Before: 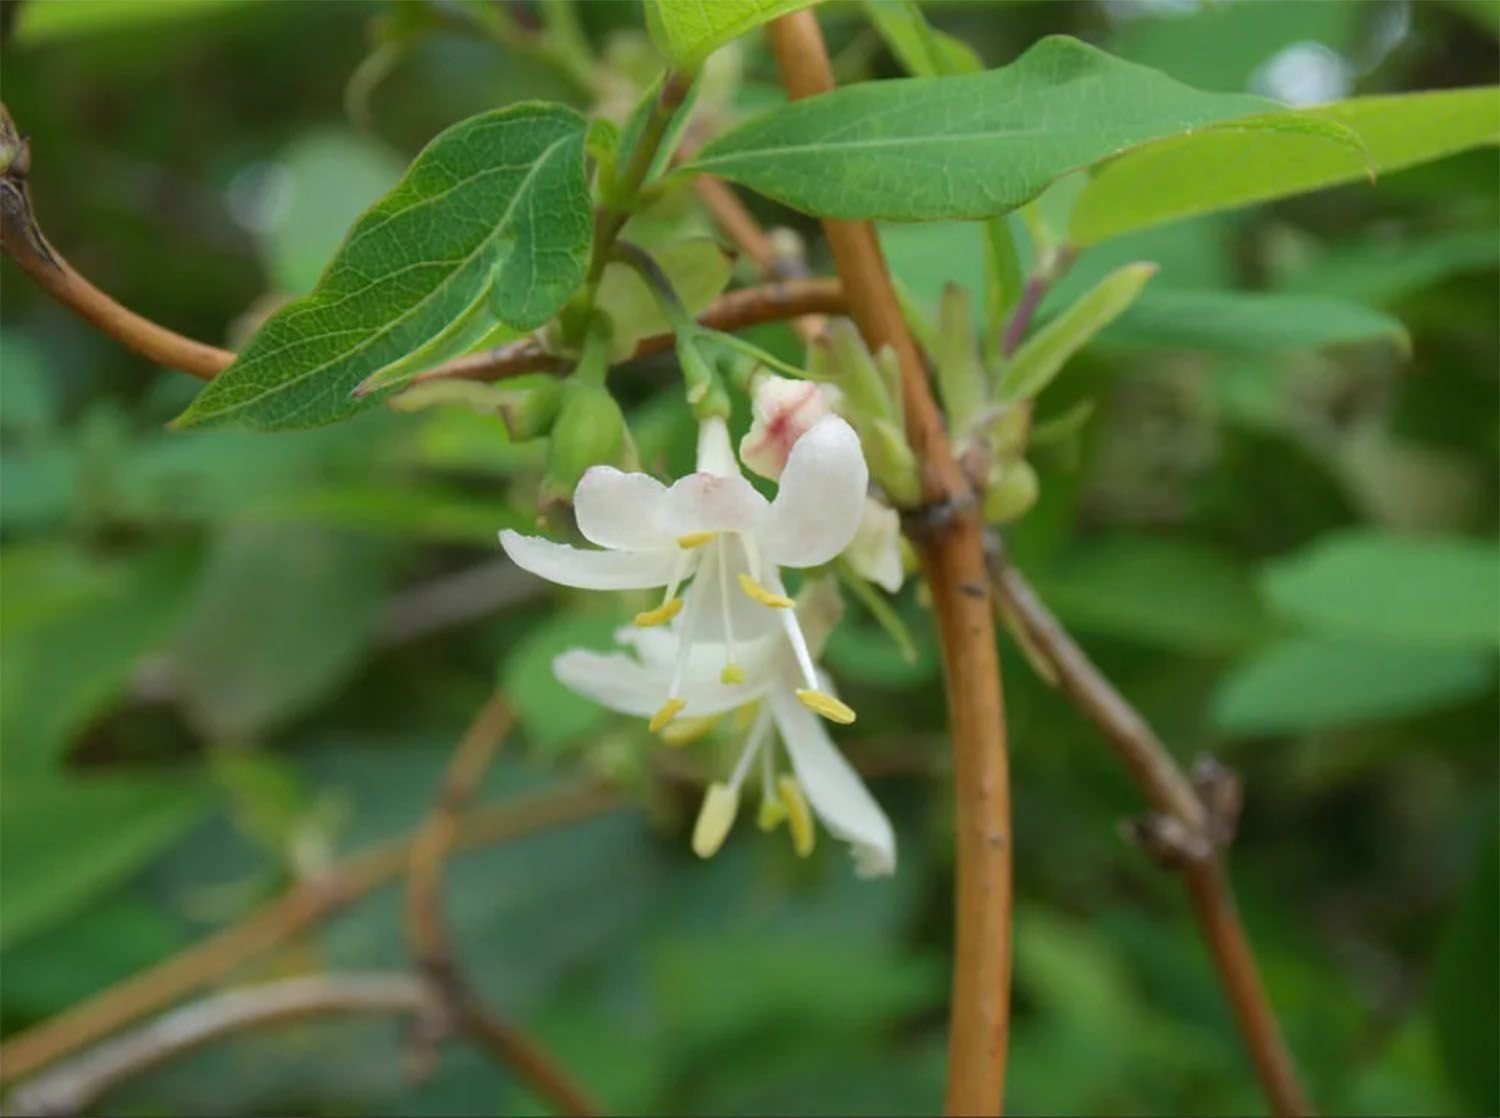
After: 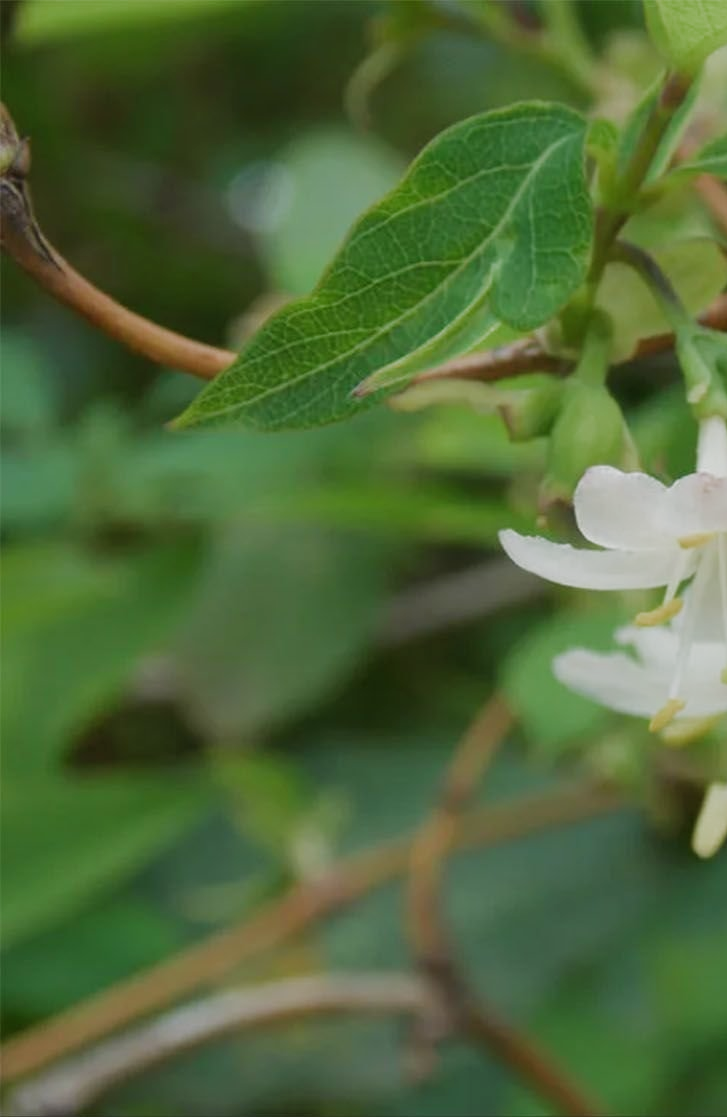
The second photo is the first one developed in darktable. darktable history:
filmic rgb: black relative exposure -16 EV, white relative exposure 2.92 EV, hardness 10, add noise in highlights 0.001, preserve chrominance max RGB, color science v3 (2019), use custom middle-gray values true, contrast in highlights soft
crop and rotate: left 0.047%, top 0%, right 51.444%
